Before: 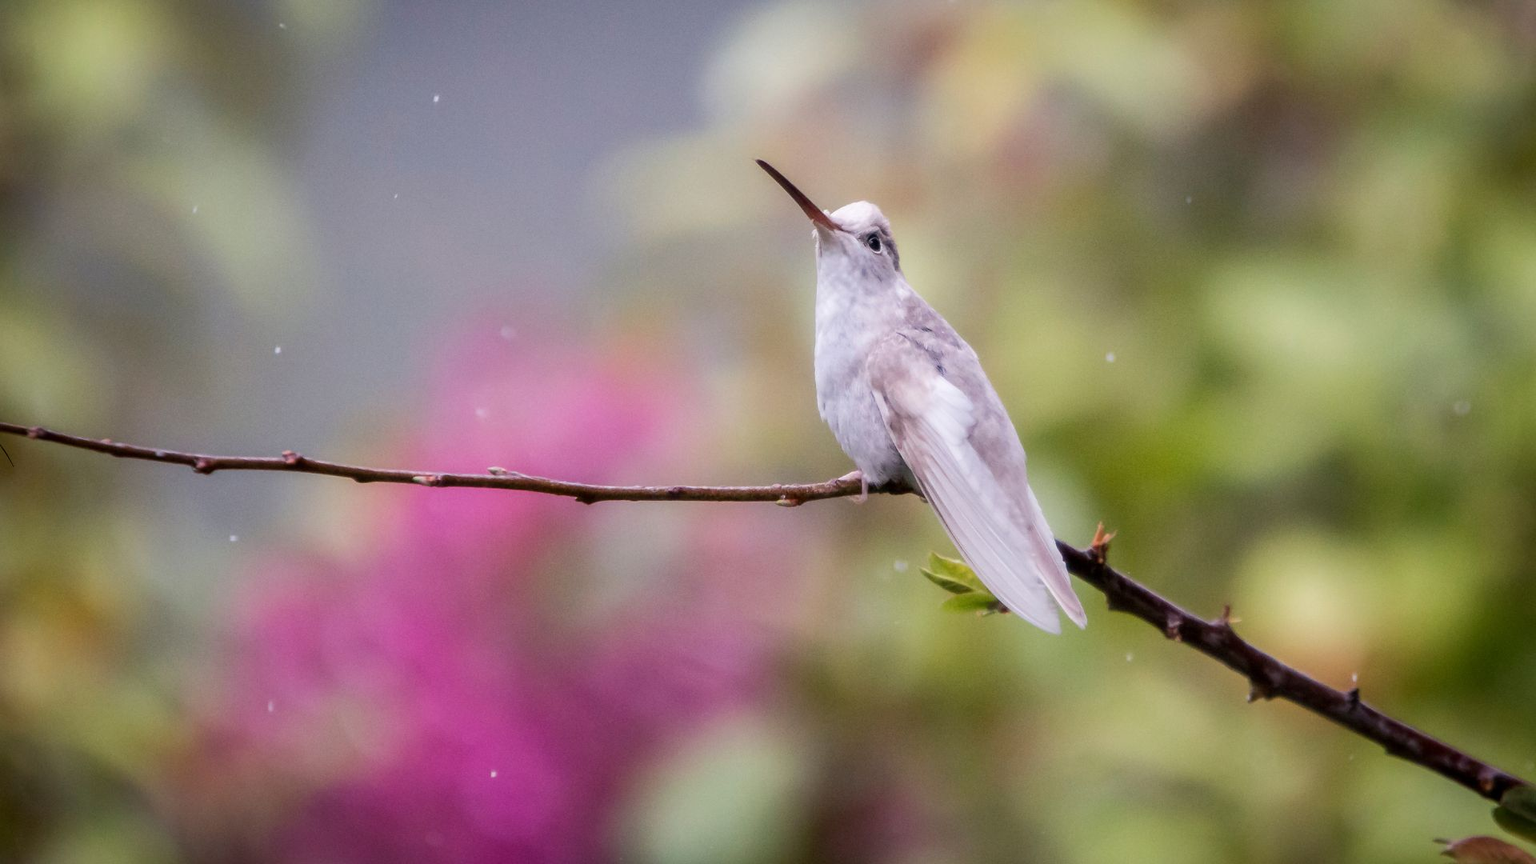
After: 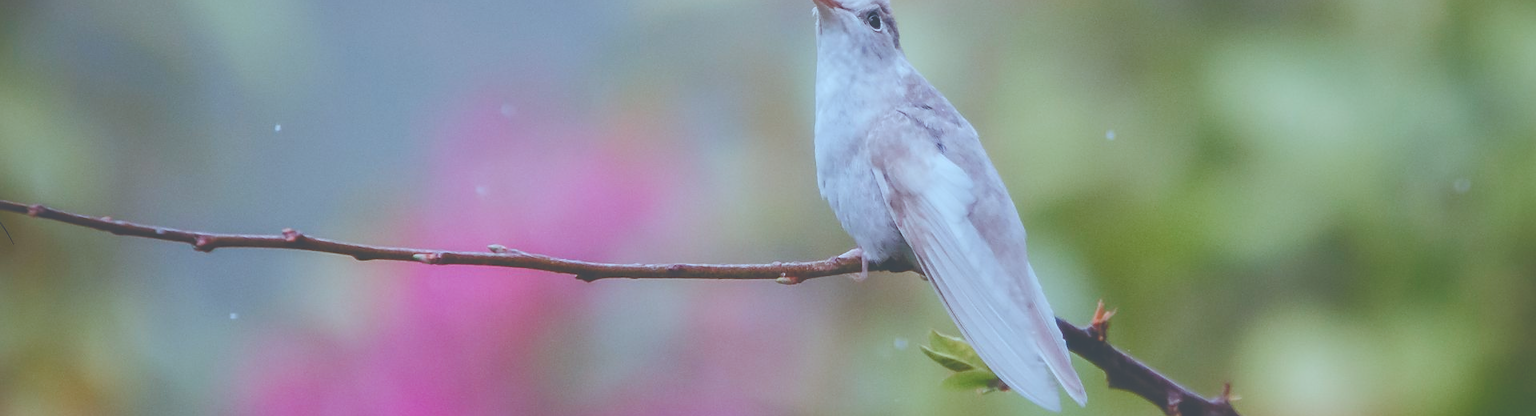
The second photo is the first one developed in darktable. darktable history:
crop and rotate: top 25.798%, bottom 26.042%
color correction: highlights a* -9.87, highlights b* -21.41
exposure: black level correction -0.041, exposure 0.06 EV, compensate highlight preservation false
color balance rgb: highlights gain › luminance 6.821%, highlights gain › chroma 1.901%, highlights gain › hue 92.61°, linear chroma grading › global chroma 14.901%, perceptual saturation grading › global saturation 20%, perceptual saturation grading › highlights -50.474%, perceptual saturation grading › shadows 31.141%, contrast -20.527%
sharpen: radius 1.857, amount 0.407, threshold 1.204
